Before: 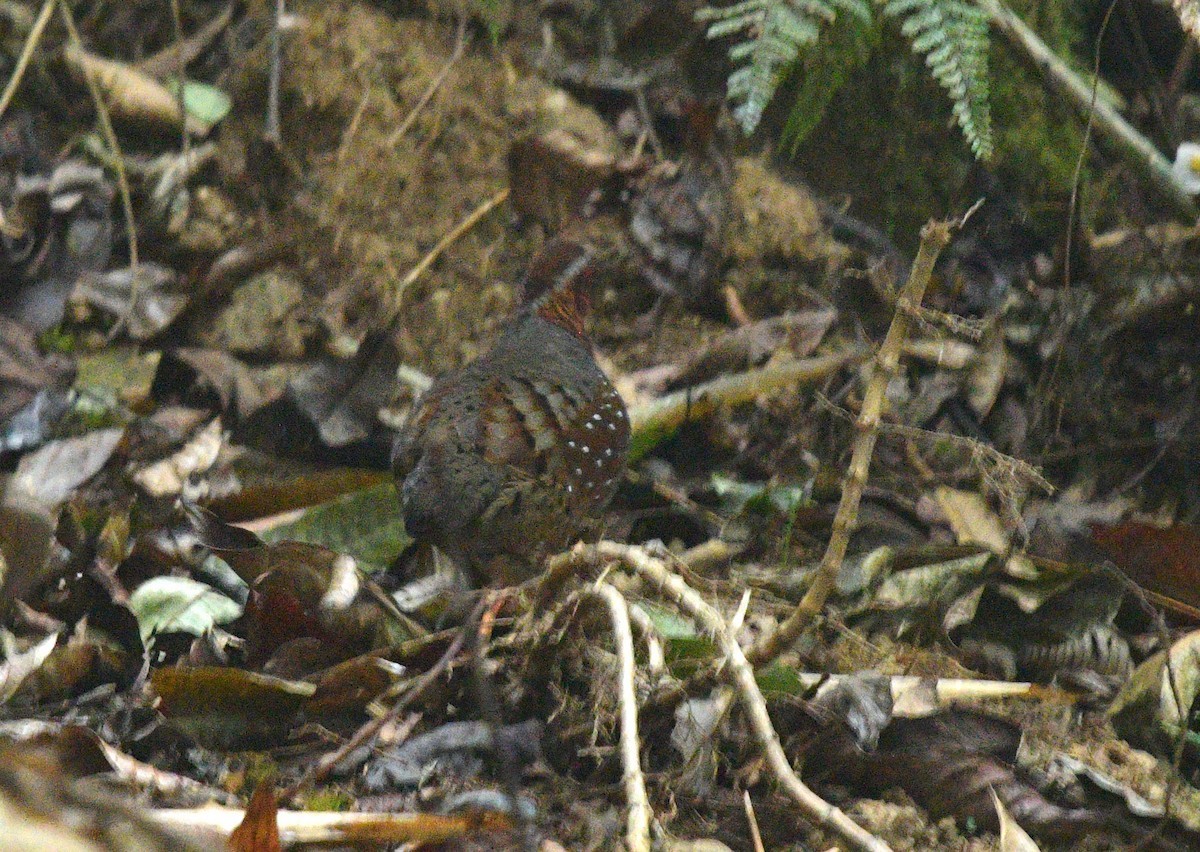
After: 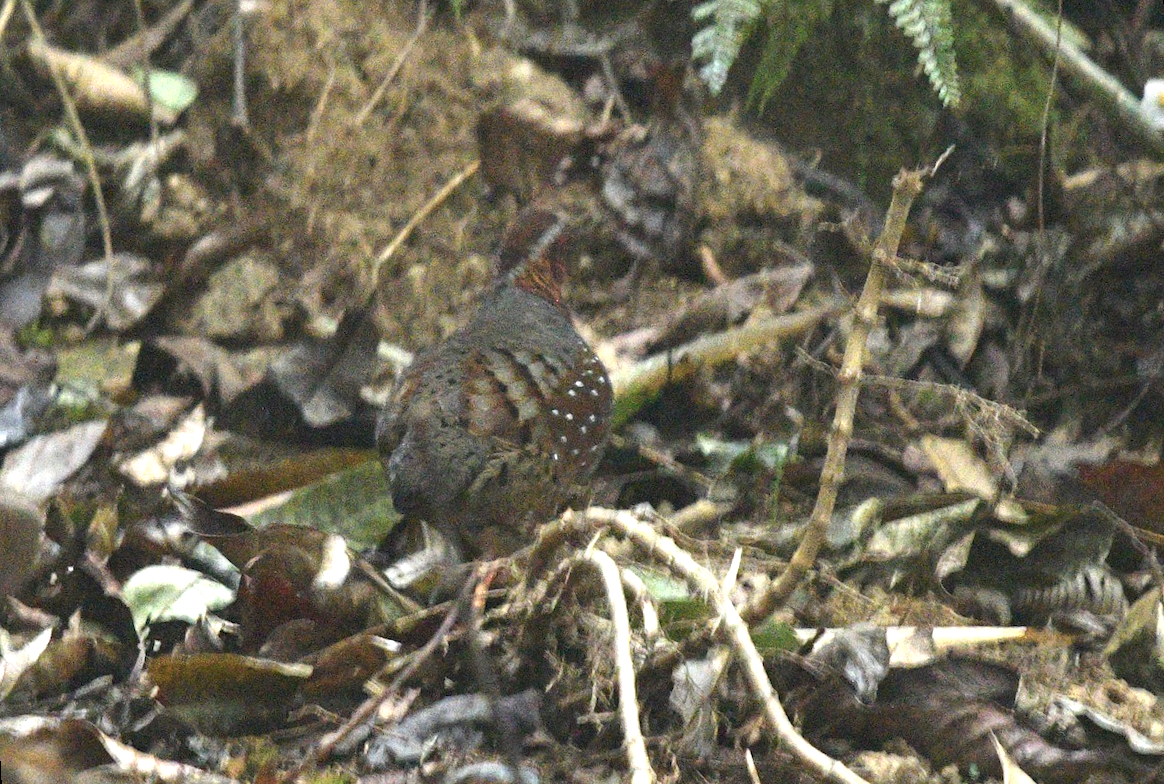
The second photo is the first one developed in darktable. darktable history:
rotate and perspective: rotation -3°, crop left 0.031, crop right 0.968, crop top 0.07, crop bottom 0.93
color correction: saturation 0.8
exposure: exposure 0.661 EV, compensate highlight preservation false
